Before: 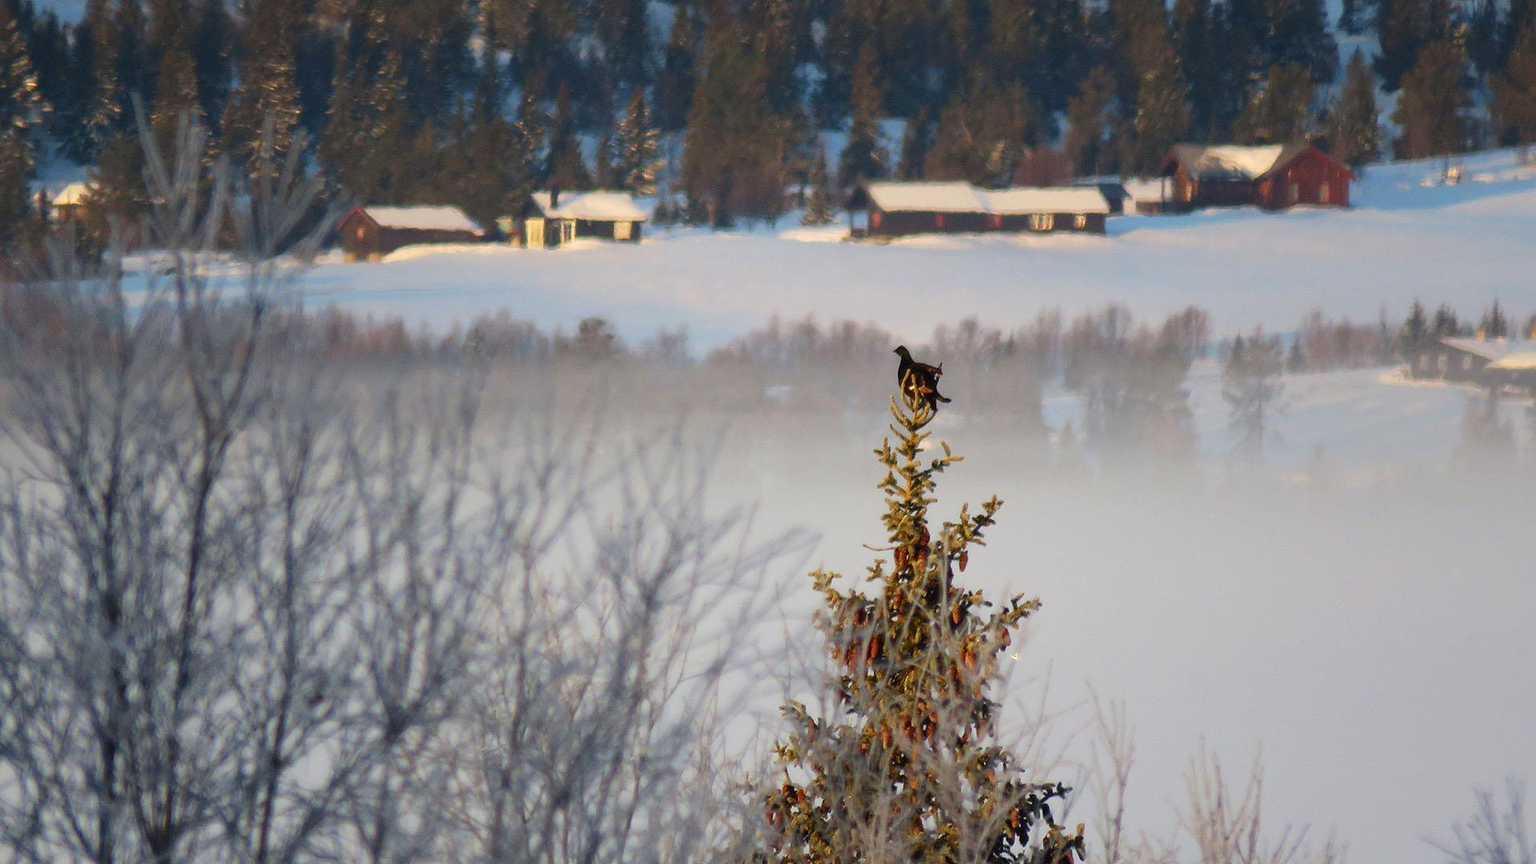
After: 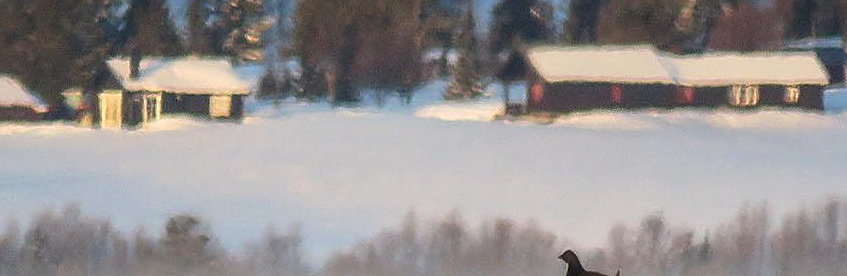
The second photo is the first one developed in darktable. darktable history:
sharpen: on, module defaults
crop: left 29.068%, top 16.861%, right 26.811%, bottom 57.538%
haze removal: strength -0.112, compatibility mode true, adaptive false
local contrast: detail 130%
